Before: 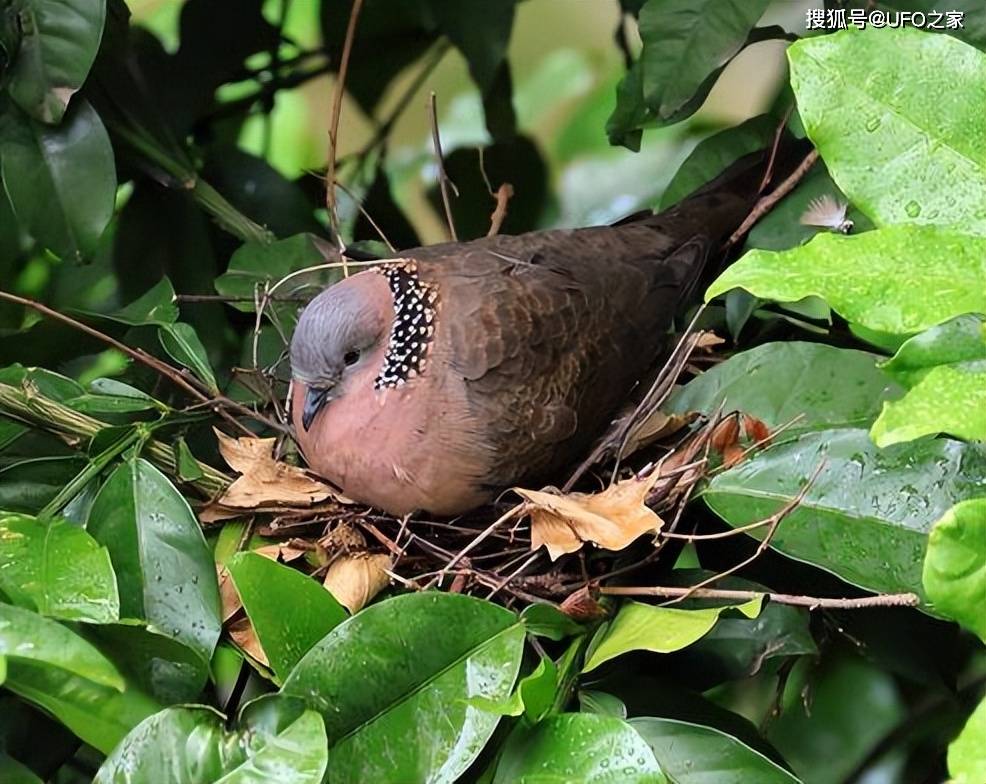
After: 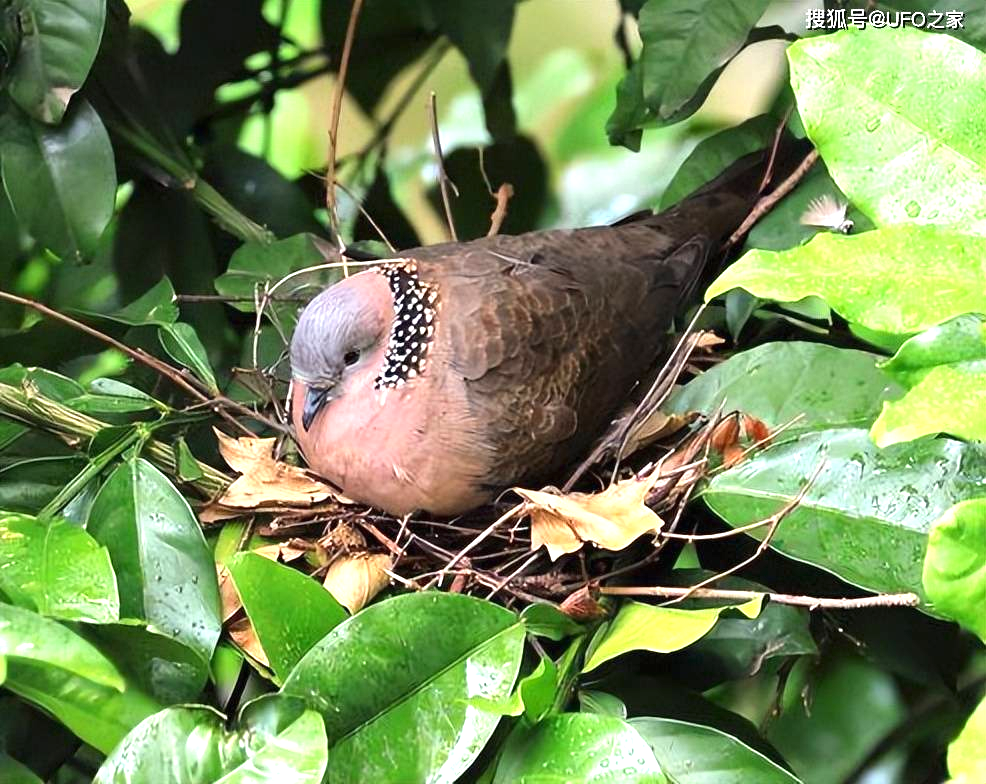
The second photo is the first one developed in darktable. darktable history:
exposure: black level correction 0, exposure 0.952 EV, compensate highlight preservation false
